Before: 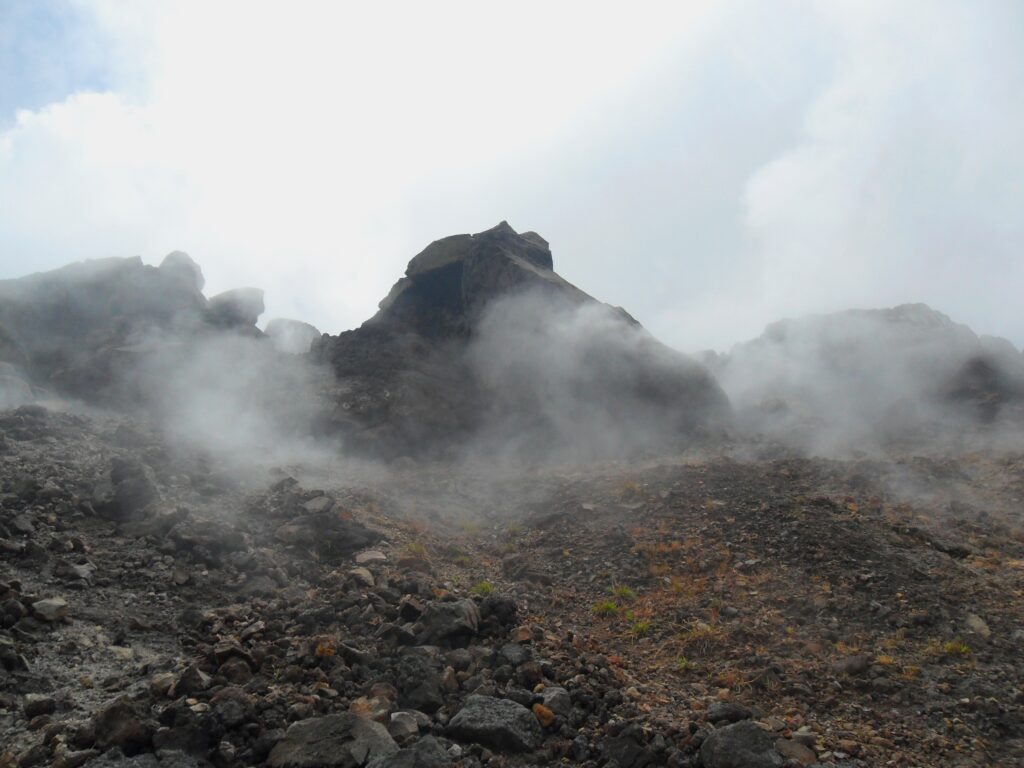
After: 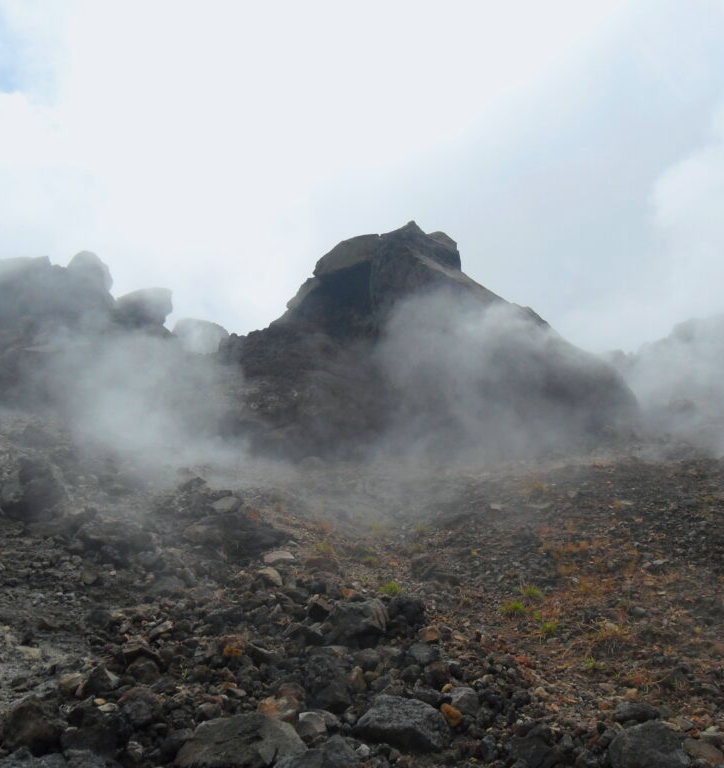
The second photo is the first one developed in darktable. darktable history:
white balance: red 0.982, blue 1.018
crop and rotate: left 9.061%, right 20.142%
